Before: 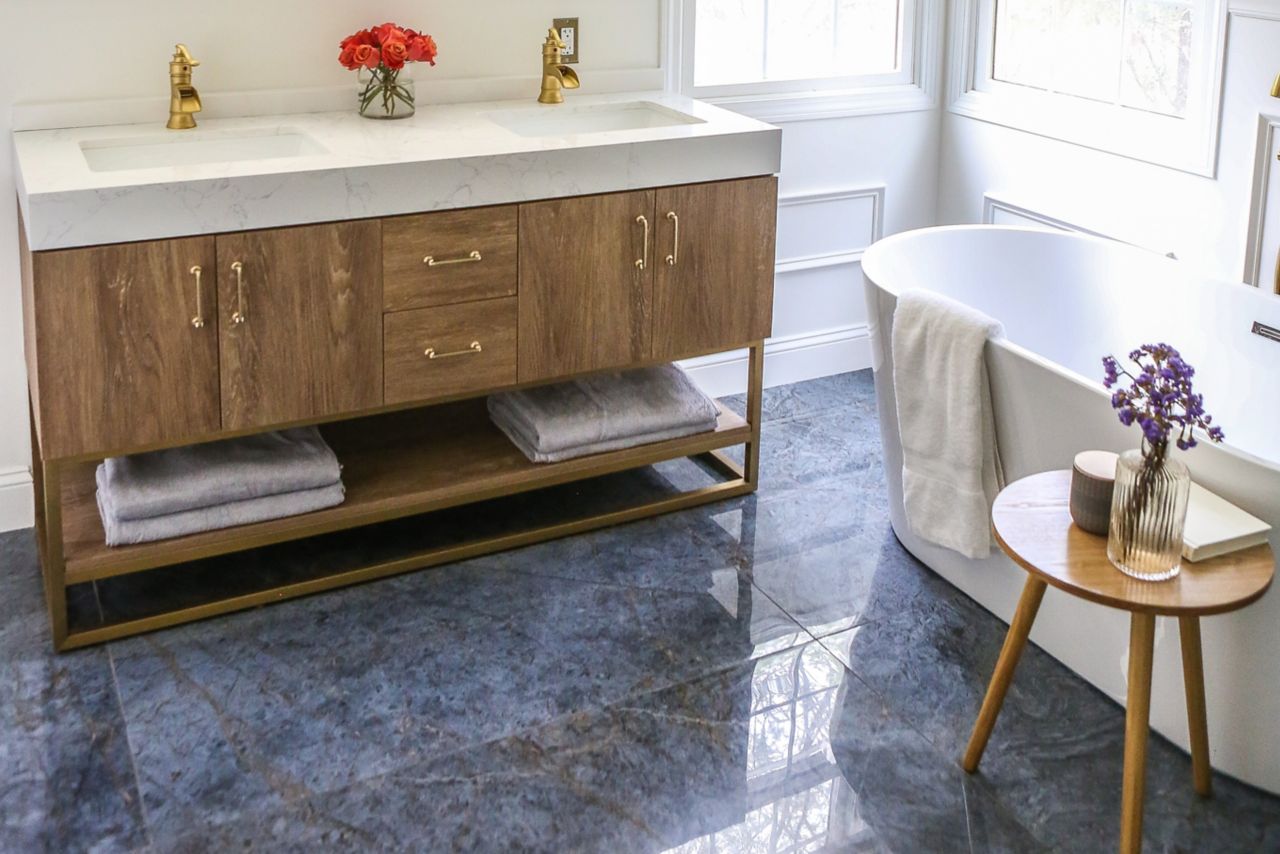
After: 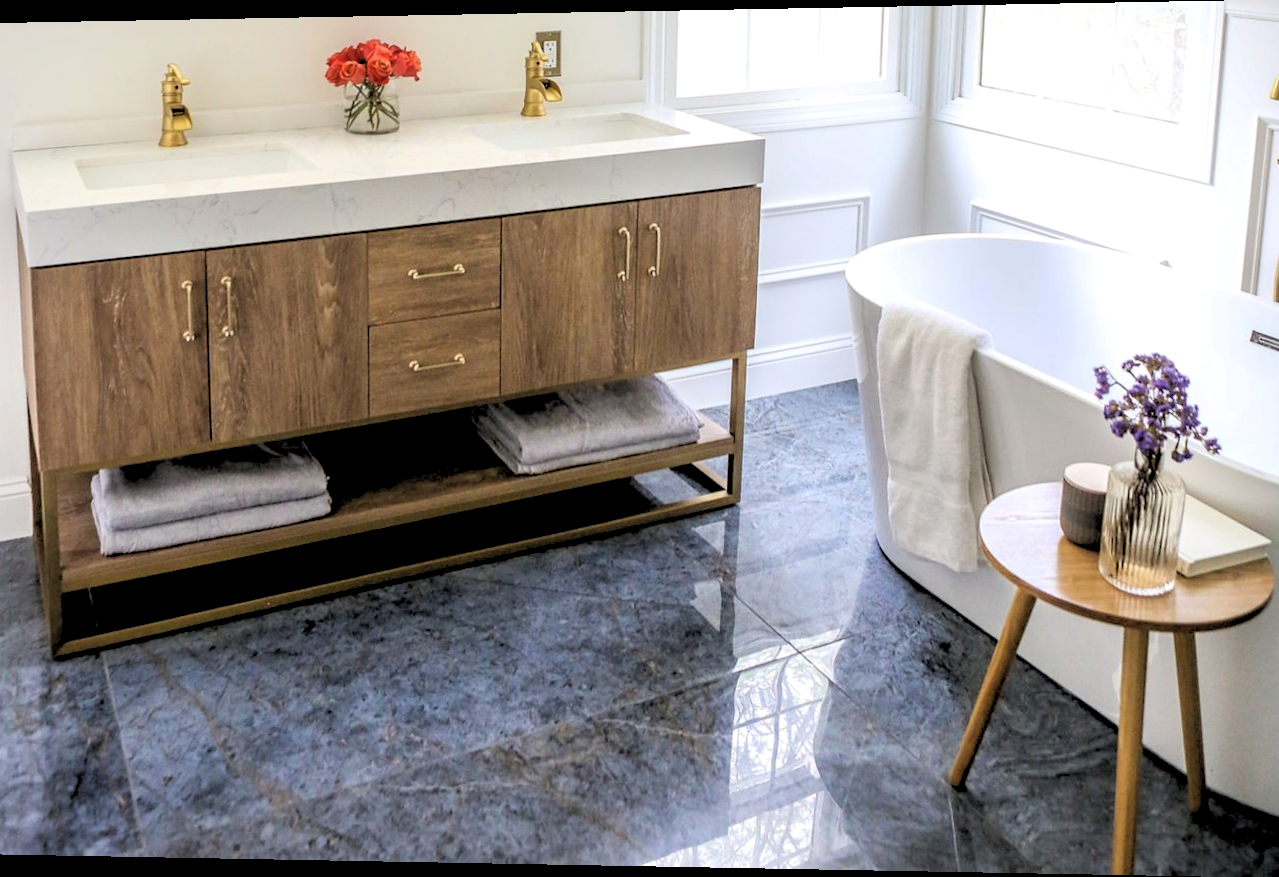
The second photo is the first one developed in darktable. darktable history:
contrast equalizer: y [[0.5, 0.5, 0.468, 0.5, 0.5, 0.5], [0.5 ×6], [0.5 ×6], [0 ×6], [0 ×6]]
contrast brightness saturation: contrast 0.05, brightness 0.06, saturation 0.01
rgb levels: levels [[0.029, 0.461, 0.922], [0, 0.5, 1], [0, 0.5, 1]]
rotate and perspective: lens shift (horizontal) -0.055, automatic cropping off
